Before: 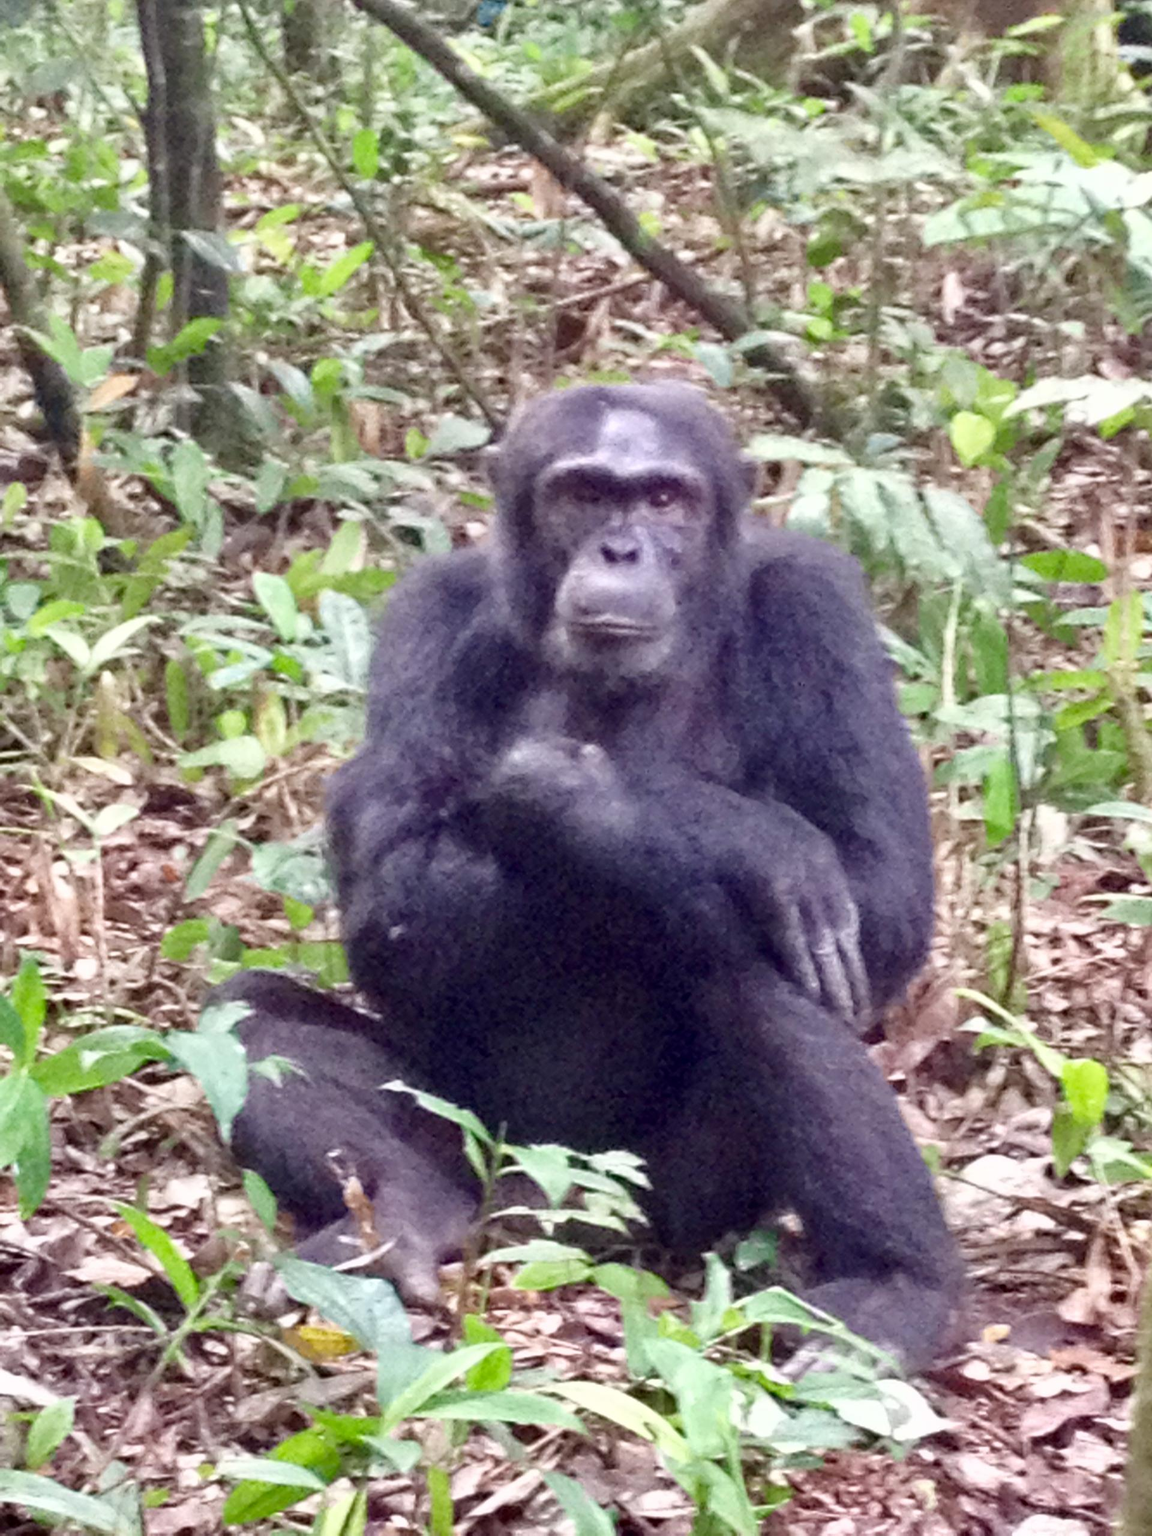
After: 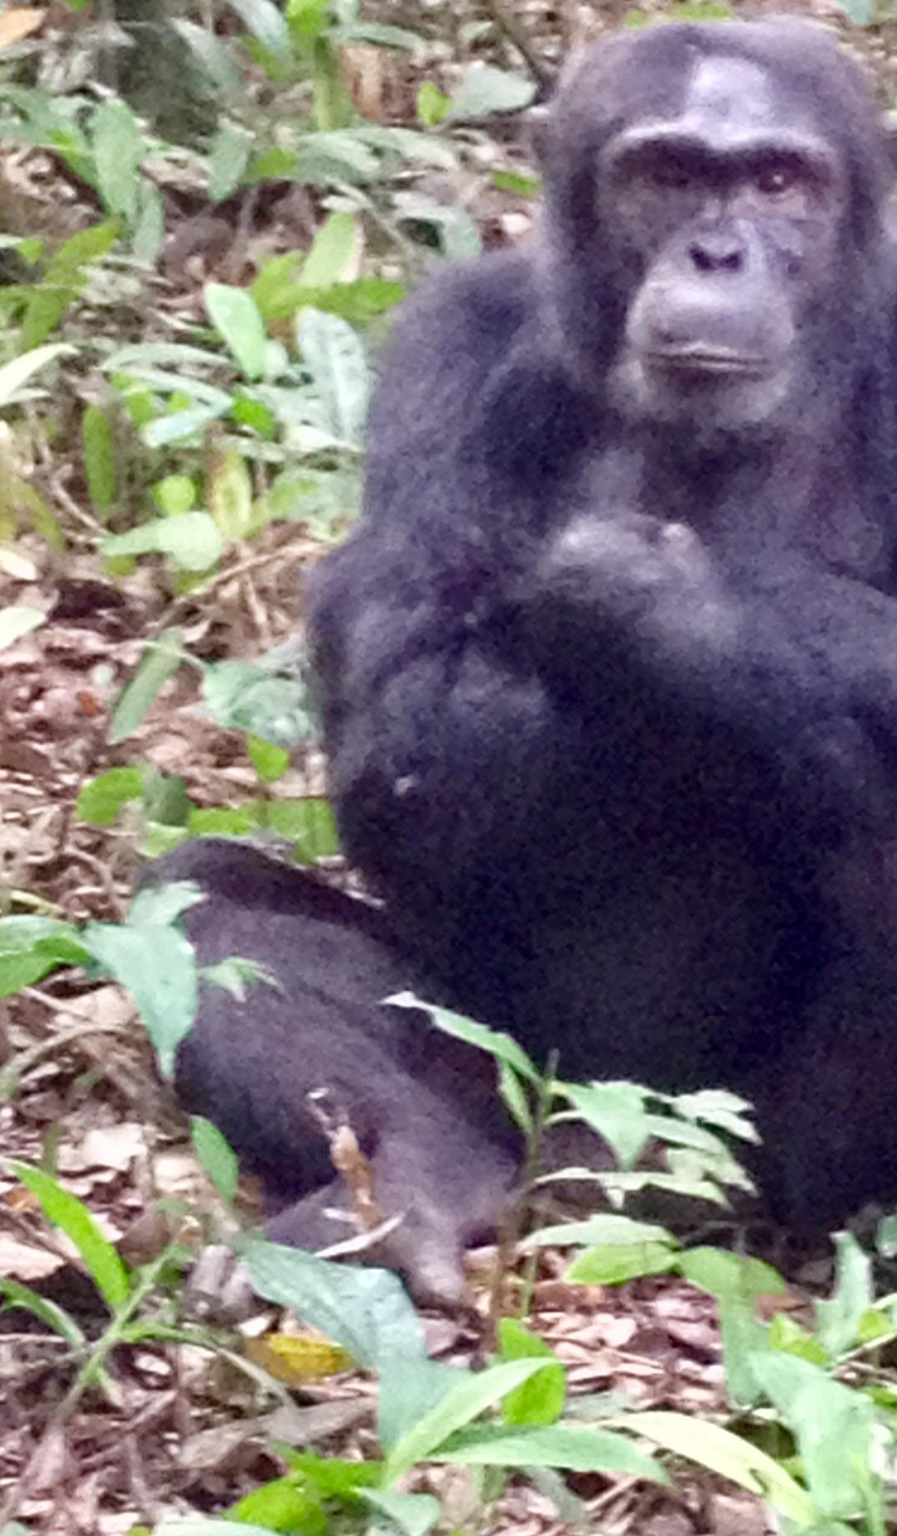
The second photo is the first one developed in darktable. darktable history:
crop: left 9.237%, top 24.06%, right 34.851%, bottom 4.199%
